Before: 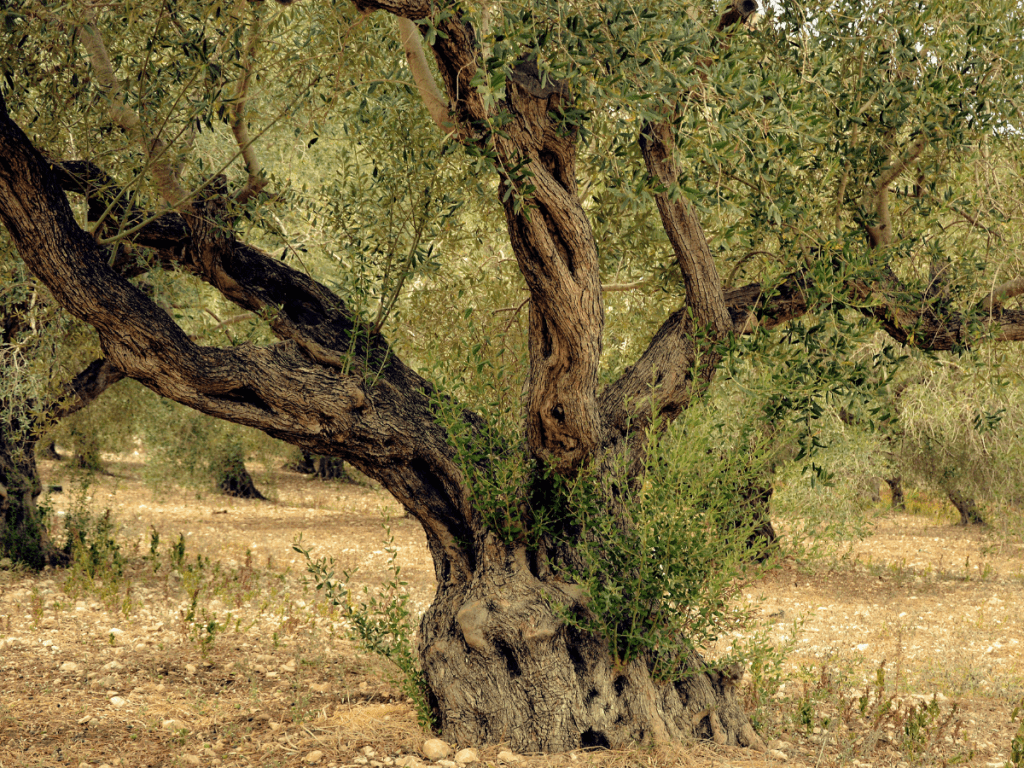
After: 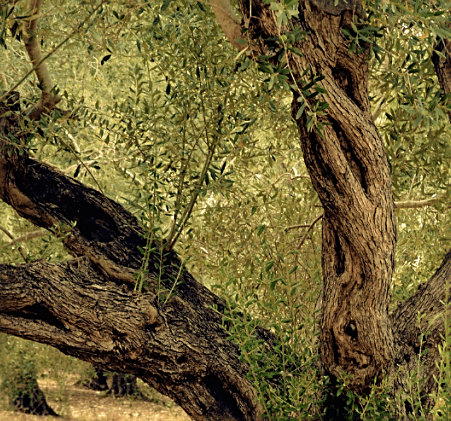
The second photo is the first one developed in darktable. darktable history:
velvia: on, module defaults
sharpen: on, module defaults
crop: left 20.248%, top 10.86%, right 35.675%, bottom 34.321%
